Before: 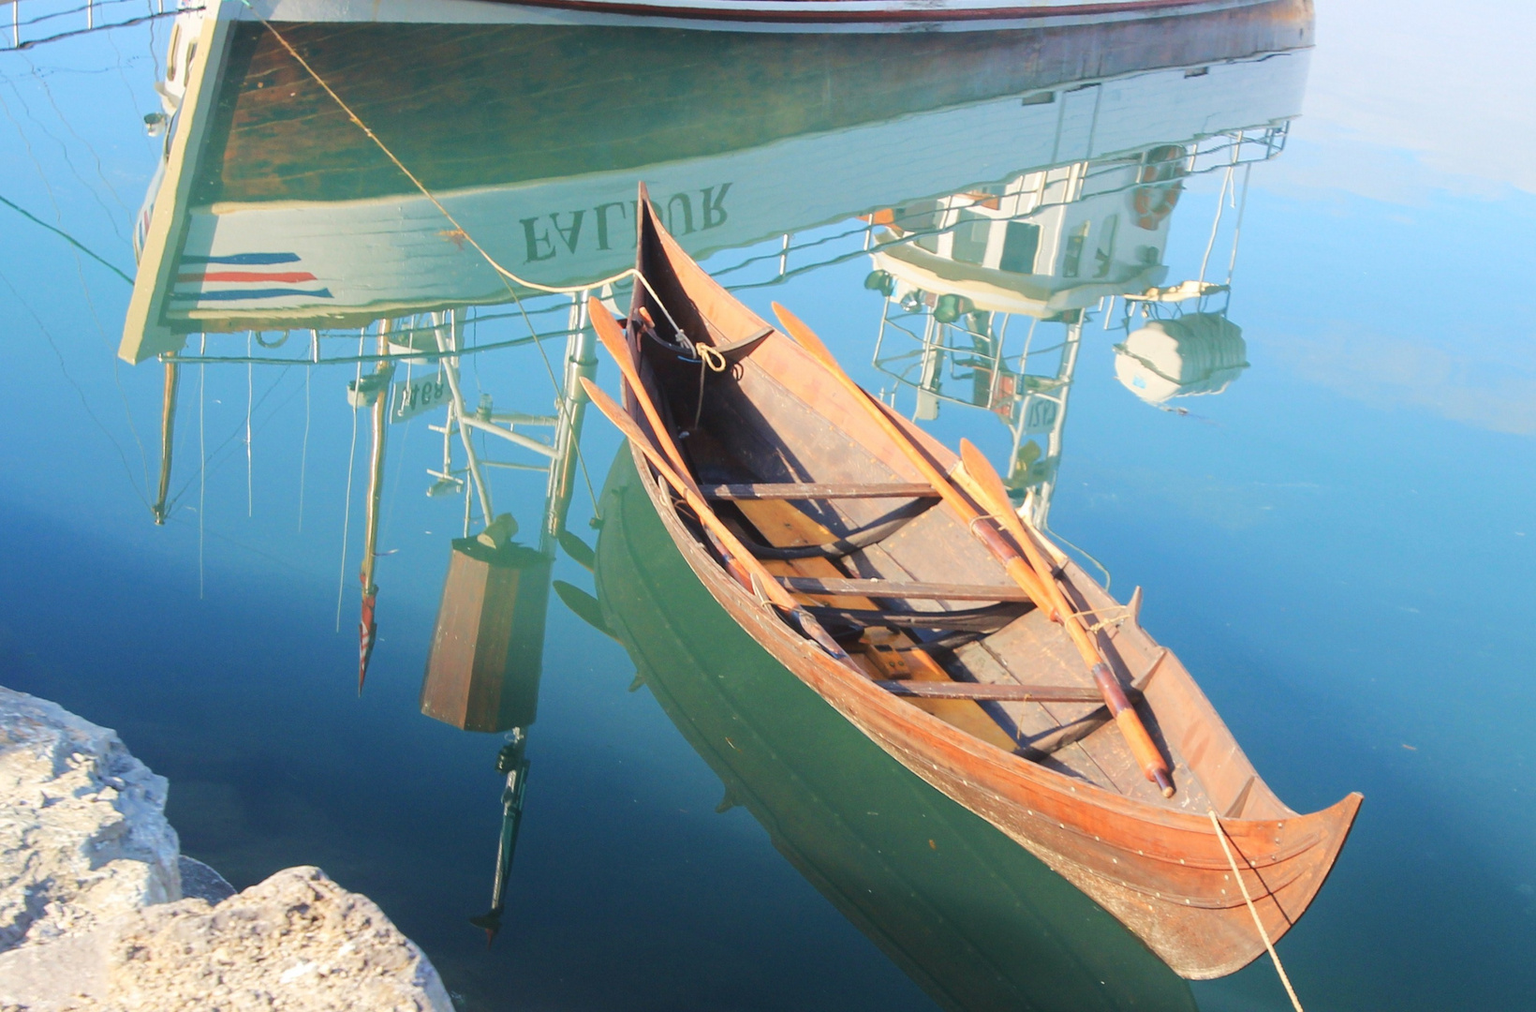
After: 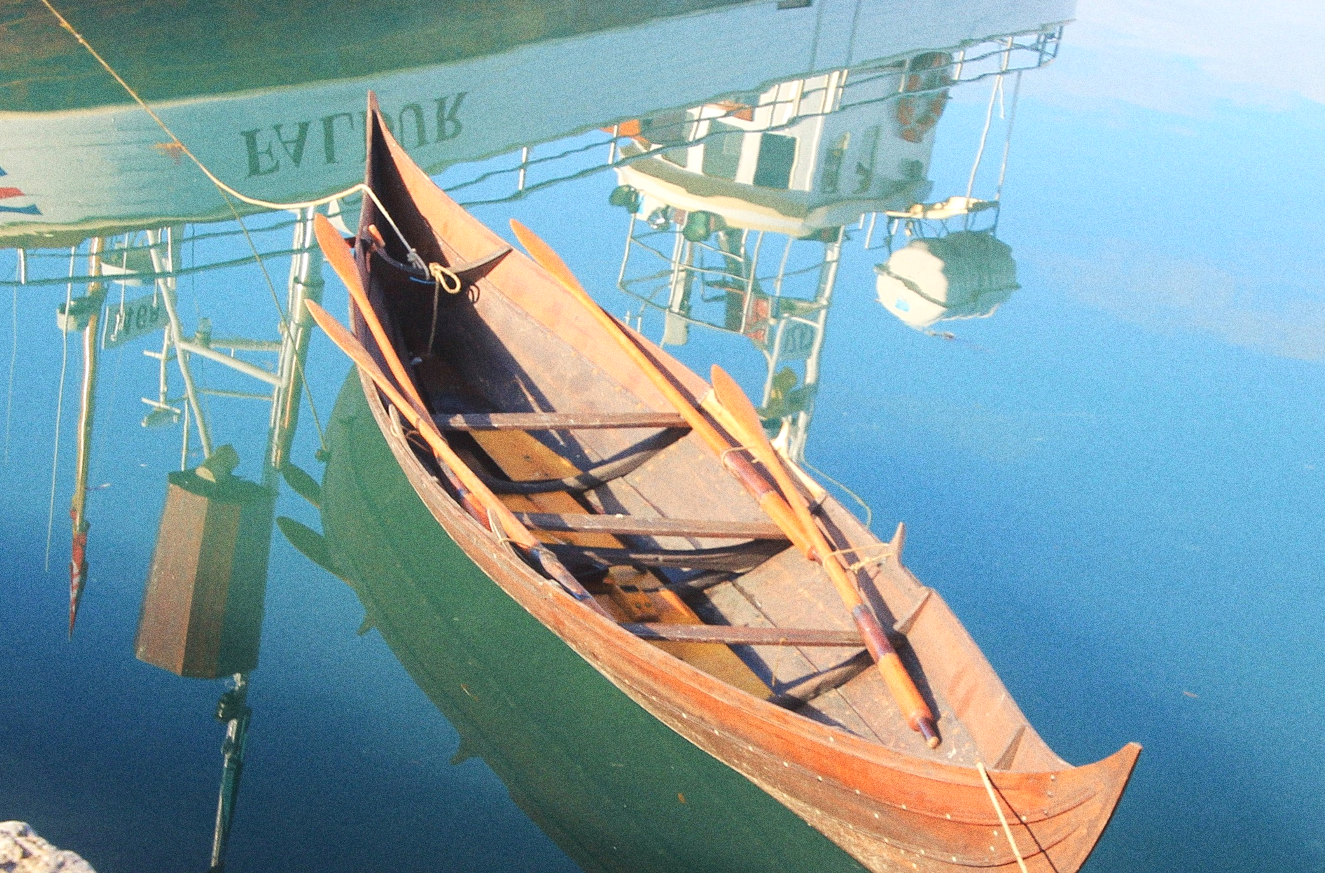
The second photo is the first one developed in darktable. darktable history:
exposure: exposure 0.15 EV, compensate highlight preservation false
crop: left 19.159%, top 9.58%, bottom 9.58%
grain: coarseness 0.09 ISO, strength 40%
